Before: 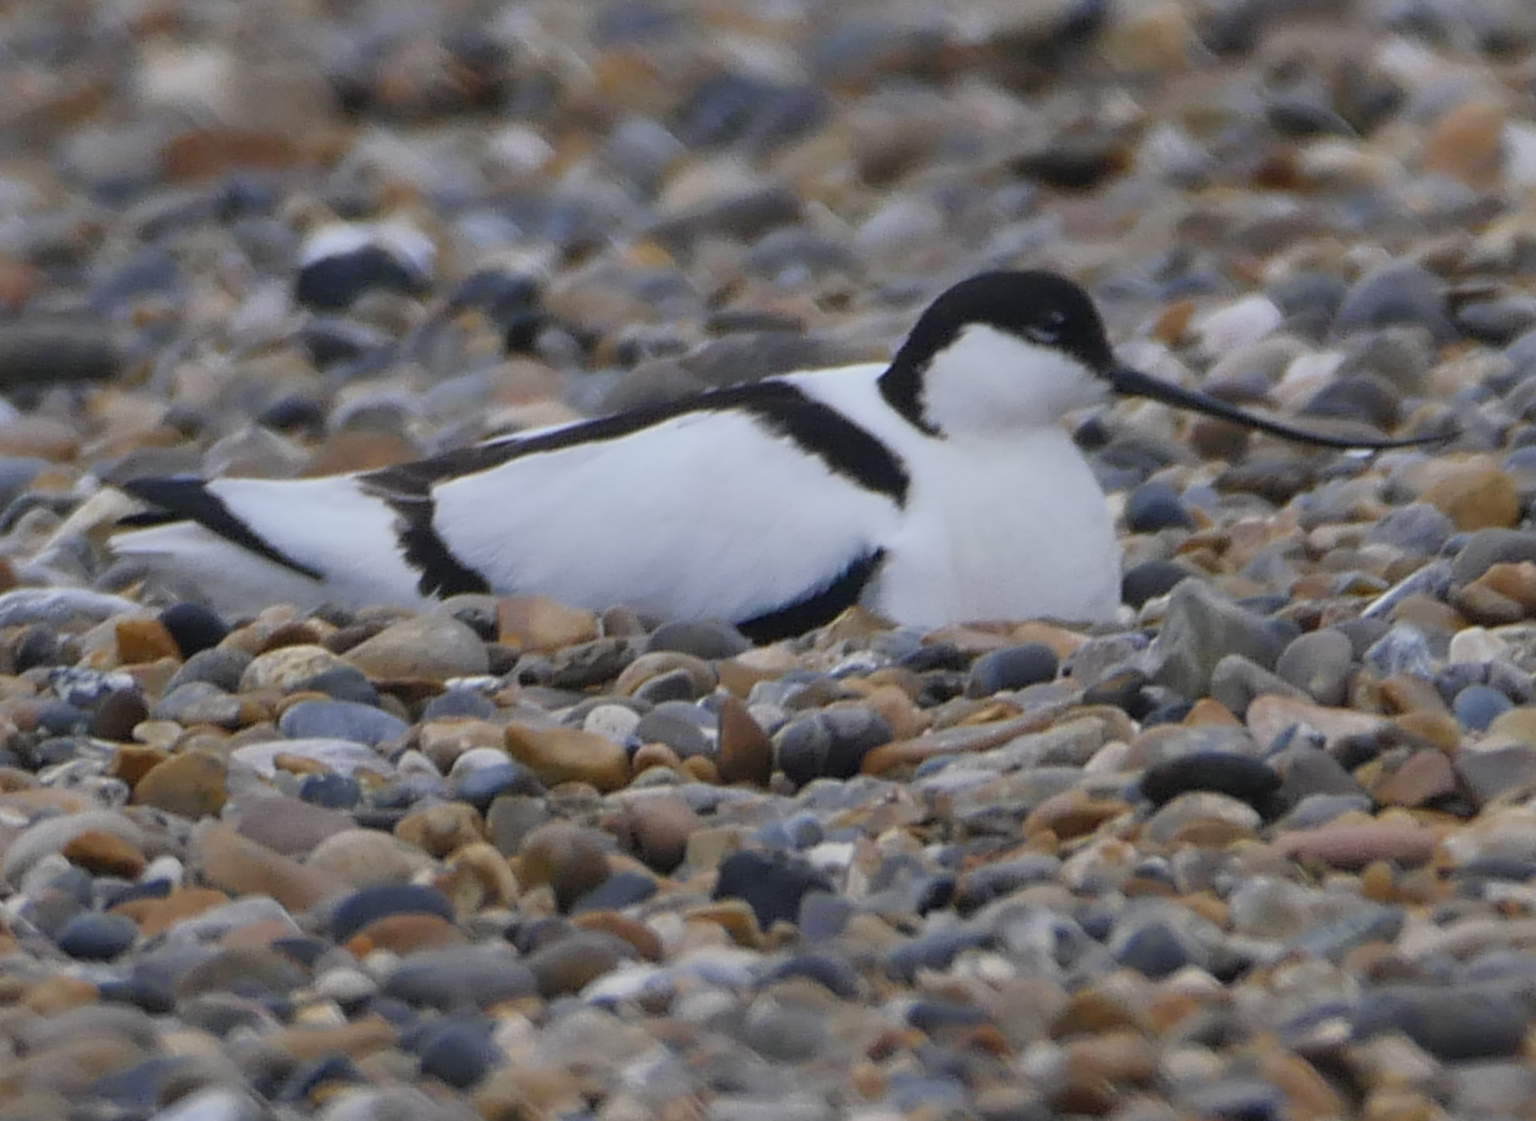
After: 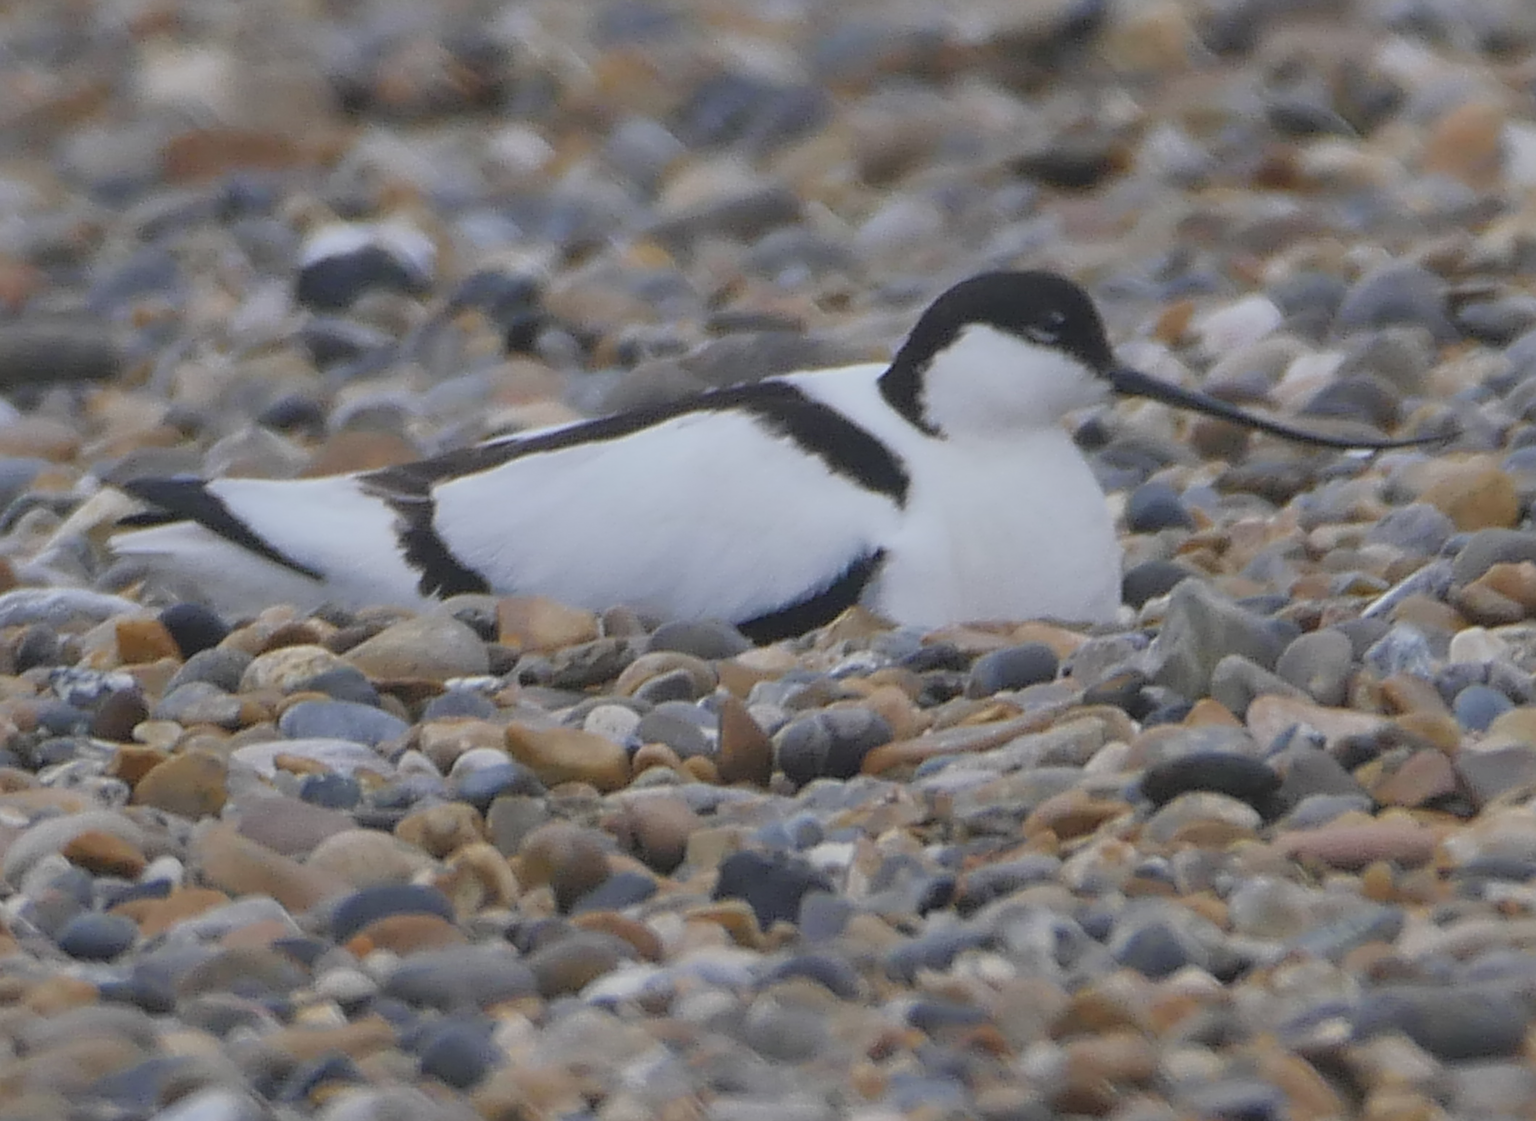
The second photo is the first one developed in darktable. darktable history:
sharpen: on, module defaults
tone equalizer: on, module defaults
contrast brightness saturation: contrast -0.143, brightness 0.053, saturation -0.119
